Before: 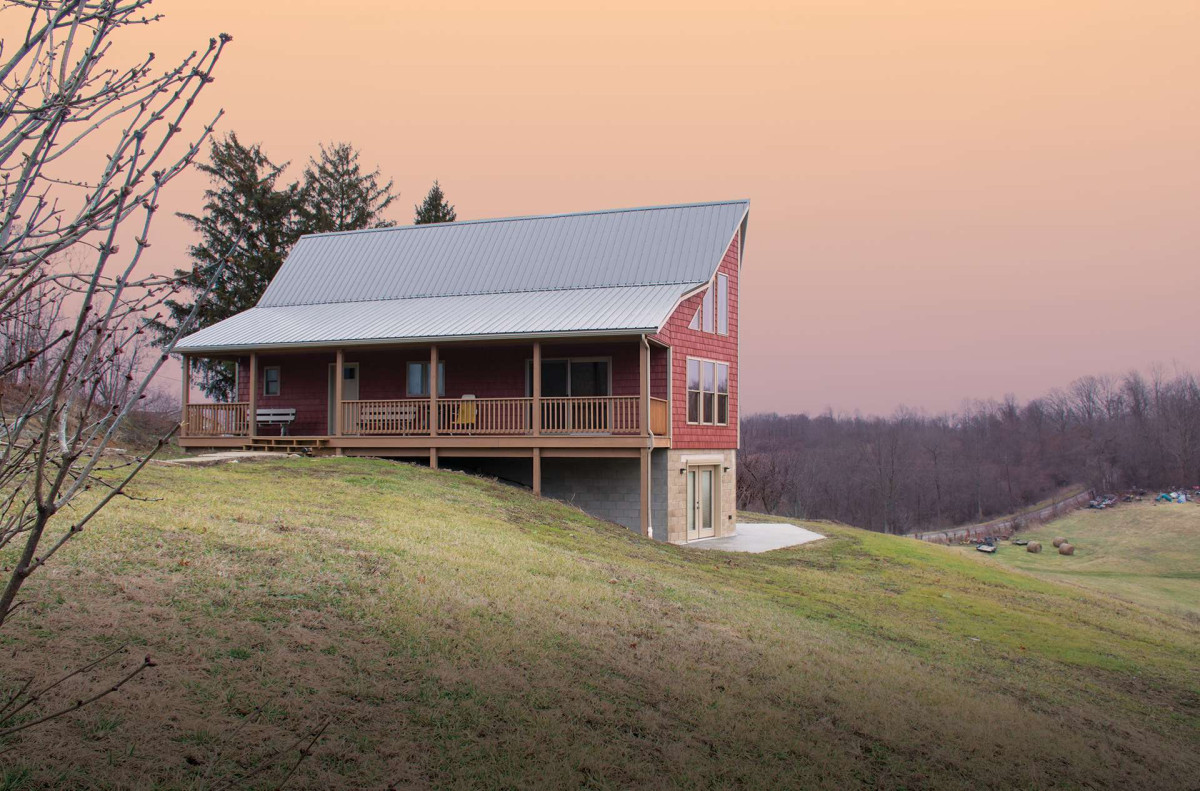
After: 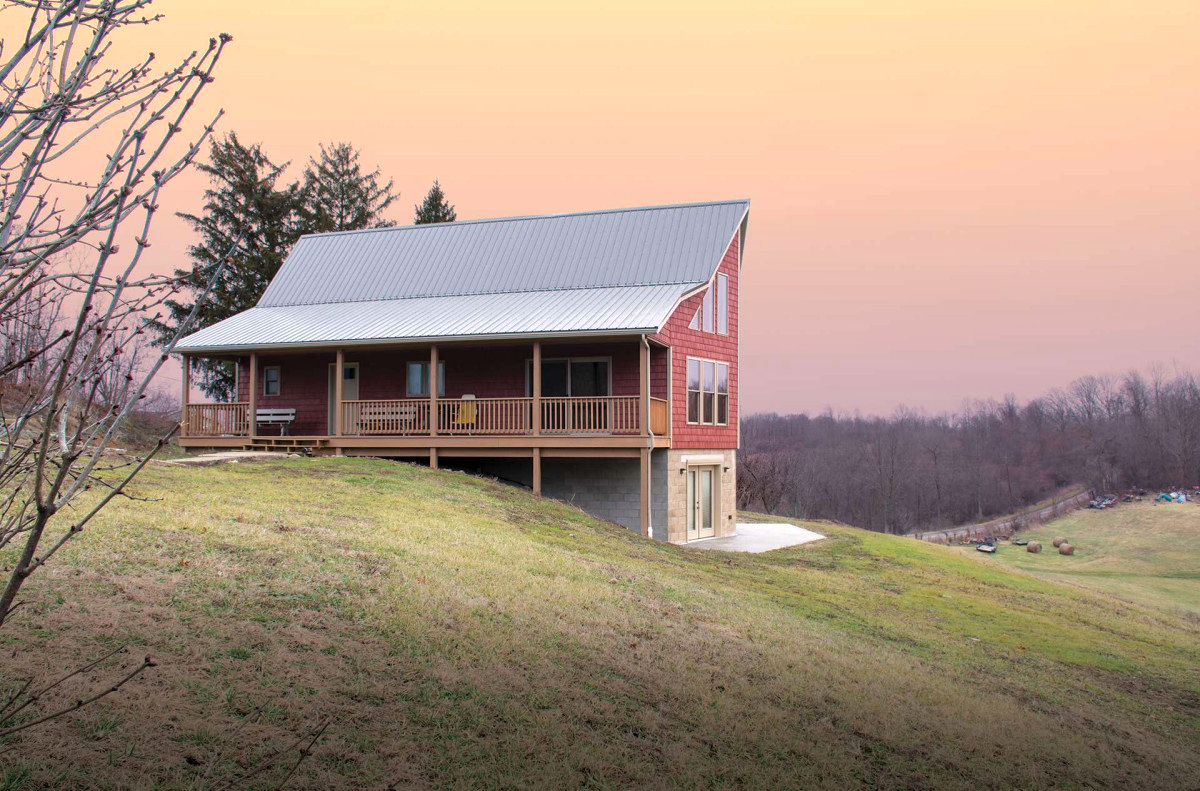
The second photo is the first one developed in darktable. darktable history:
levels: mode automatic, black 0.023%, white 99.97%, levels [0.062, 0.494, 0.925]
shadows and highlights: shadows 10, white point adjustment 1, highlights -40
exposure: exposure 0.131 EV, compensate highlight preservation false
